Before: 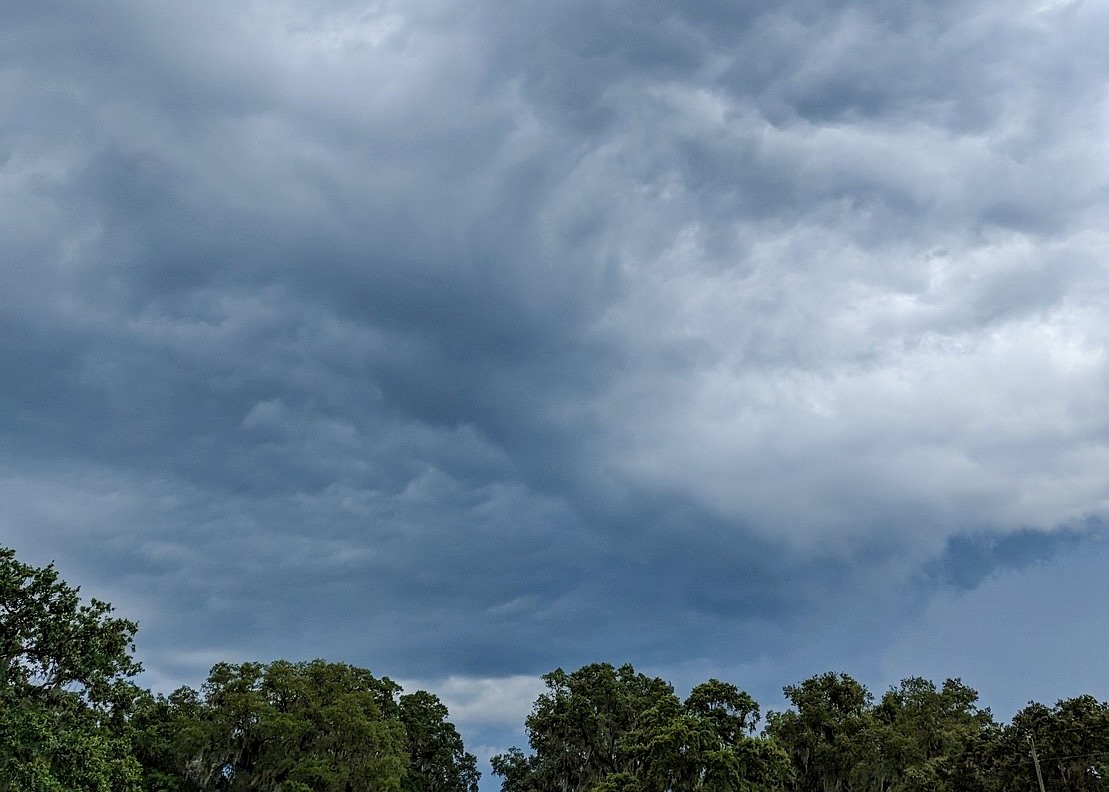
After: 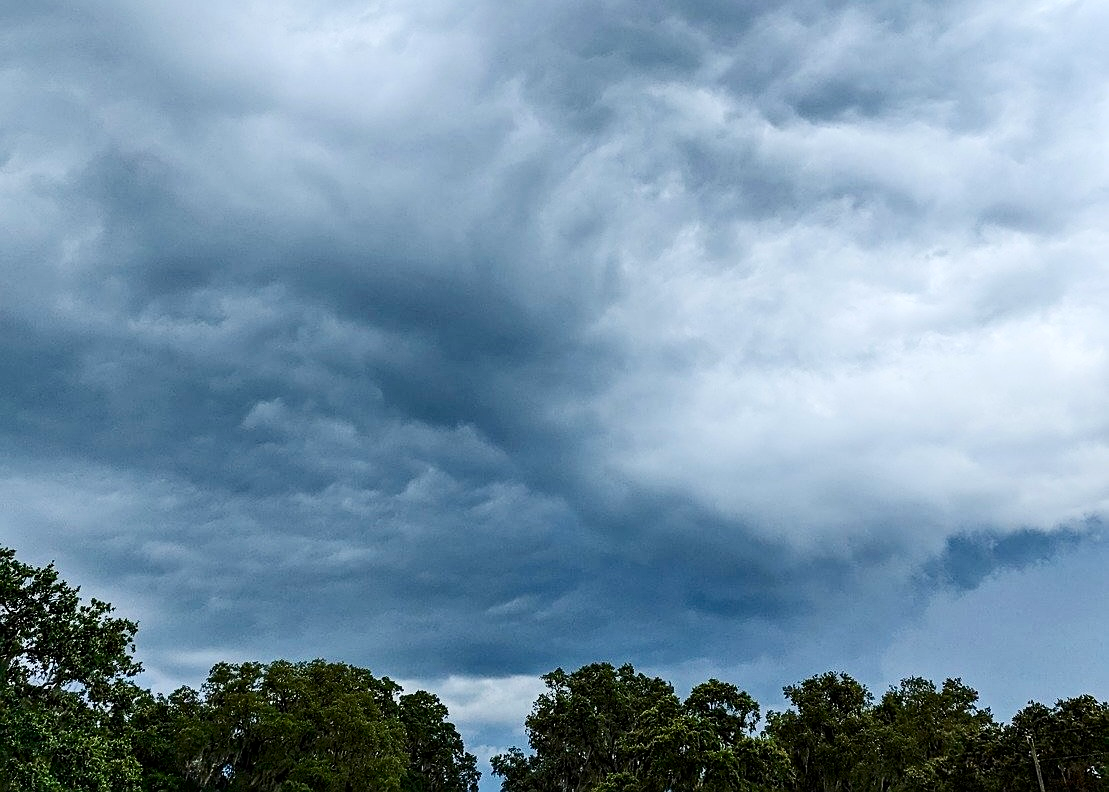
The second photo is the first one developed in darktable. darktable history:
sharpen: amount 0.203
base curve: curves: ch0 [(0, 0) (0.472, 0.508) (1, 1)], preserve colors none
contrast brightness saturation: contrast 0.277
